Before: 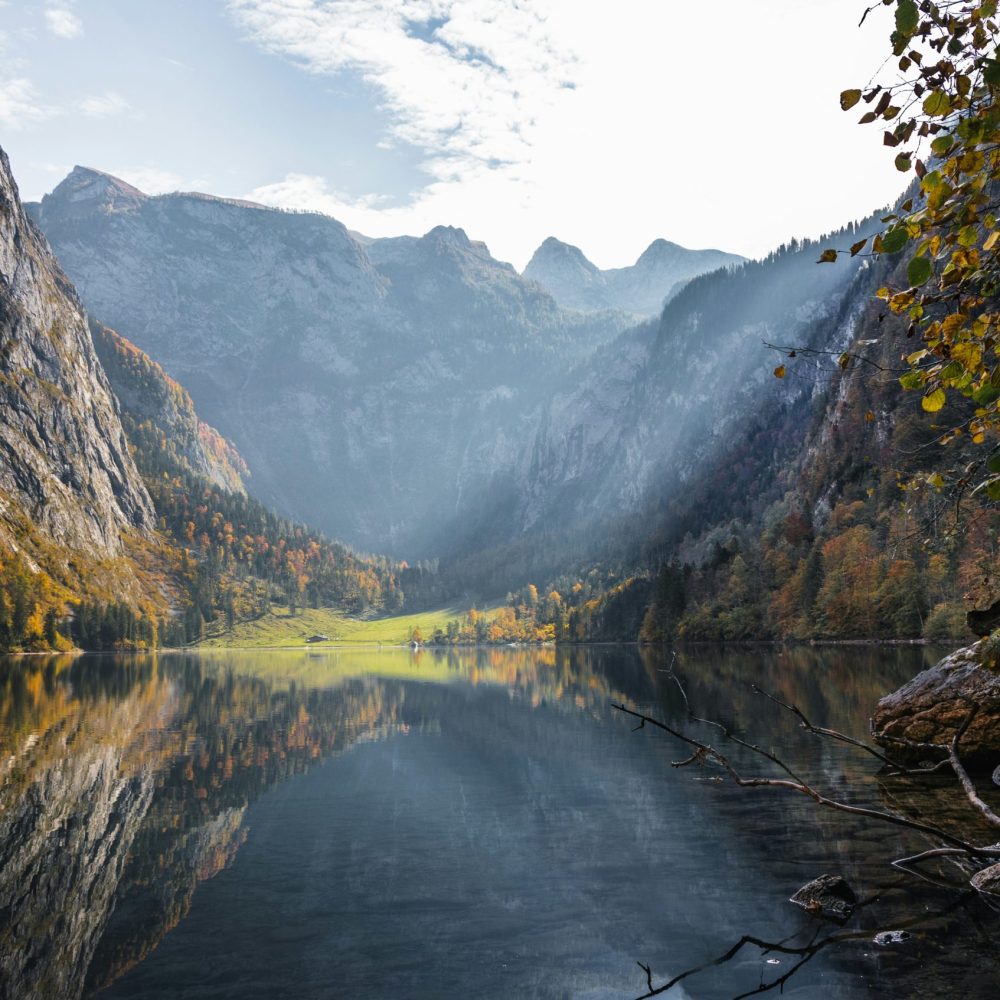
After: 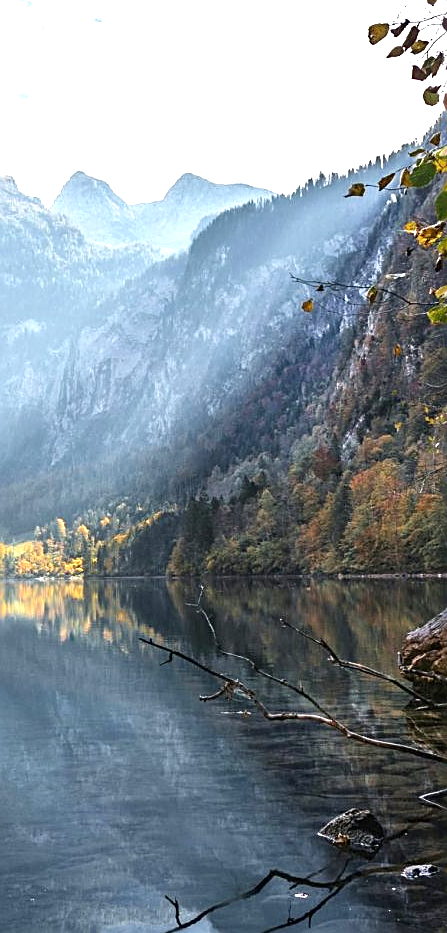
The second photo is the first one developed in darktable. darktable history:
sharpen: amount 0.75
exposure: black level correction 0, exposure 0.947 EV, compensate exposure bias true, compensate highlight preservation false
local contrast: mode bilateral grid, contrast 10, coarseness 25, detail 115%, midtone range 0.2
crop: left 47.234%, top 6.692%, right 7.989%
